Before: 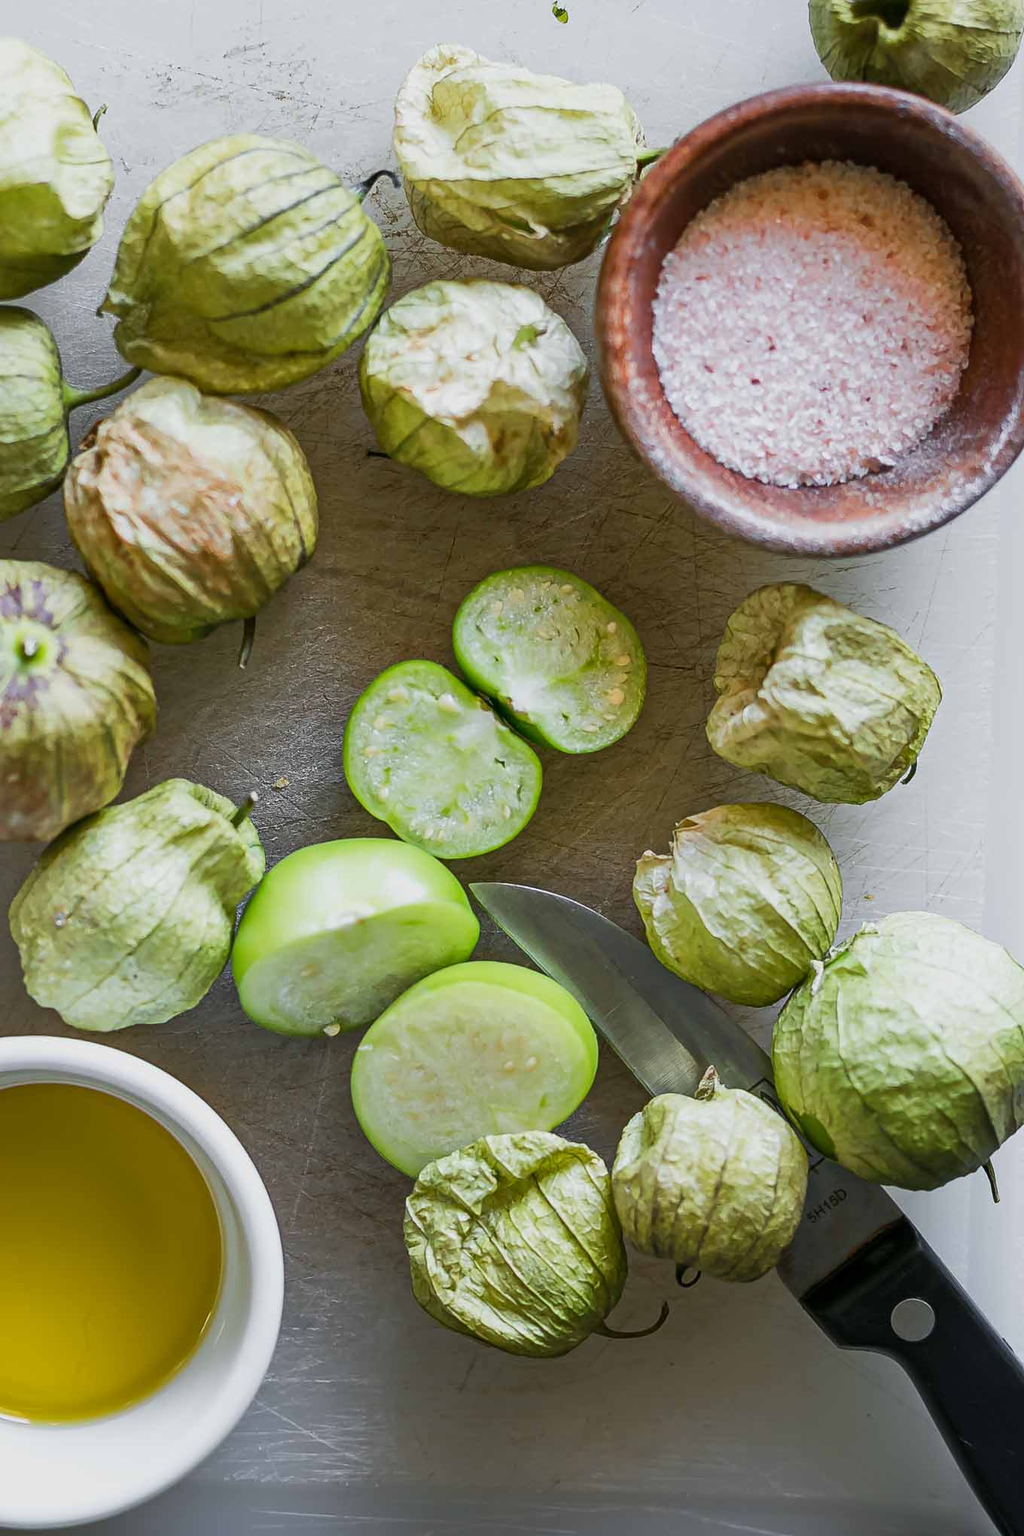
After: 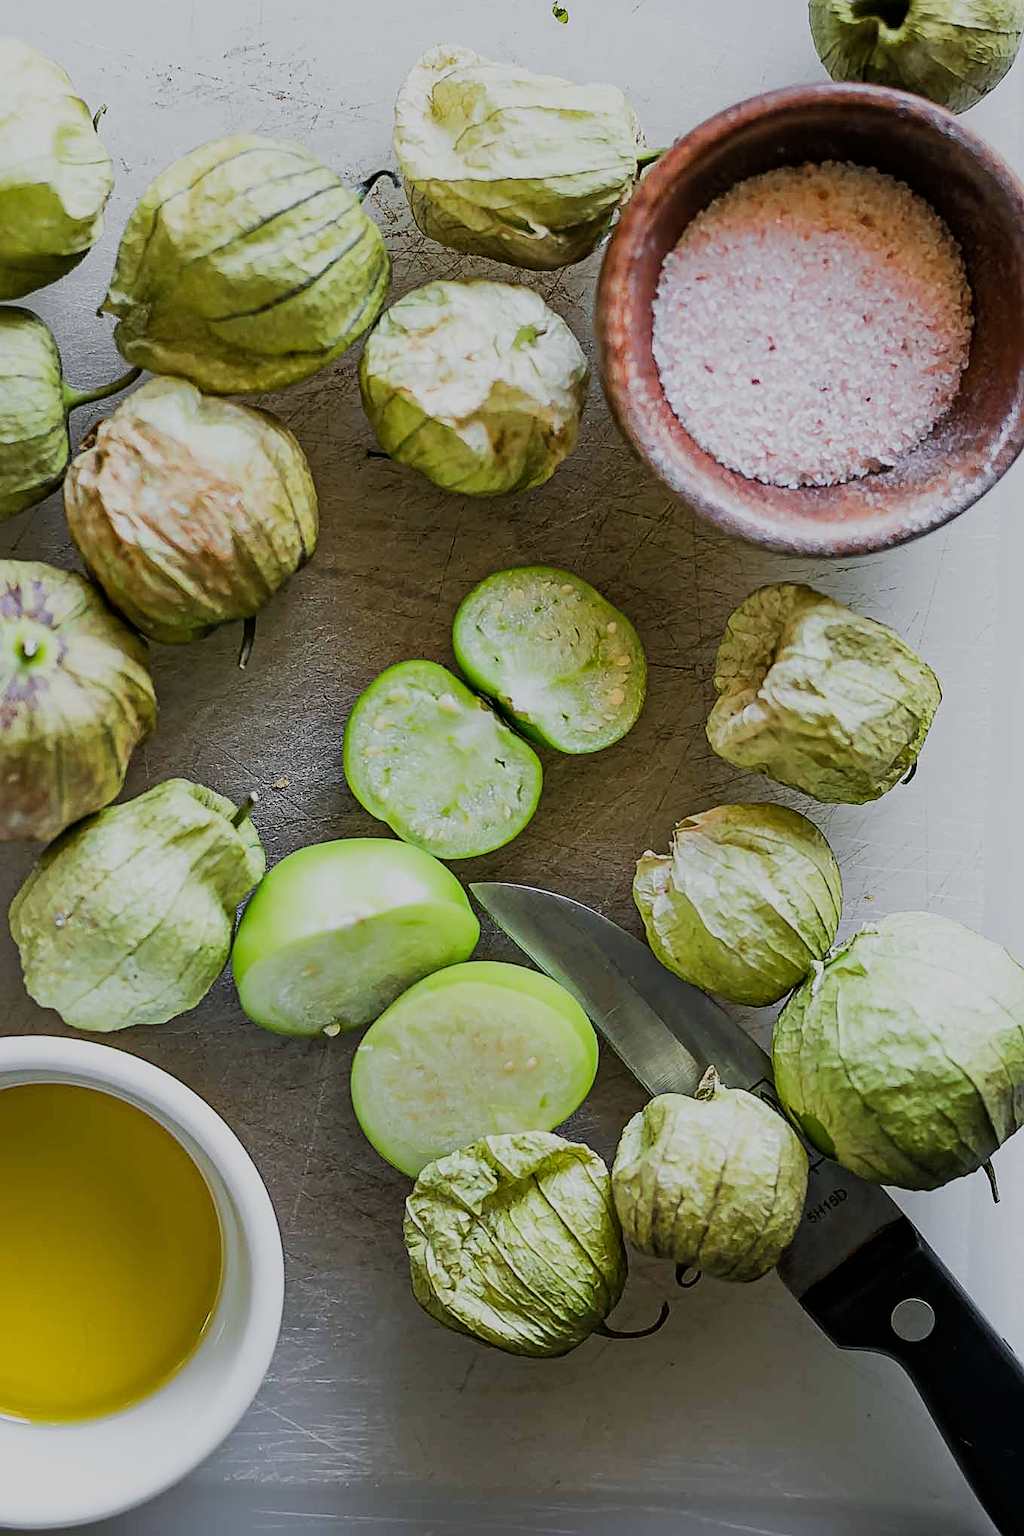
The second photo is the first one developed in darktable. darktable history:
sharpen: on, module defaults
filmic rgb: black relative exposure -7.65 EV, white relative exposure 4.56 EV, hardness 3.61, contrast 1.059
